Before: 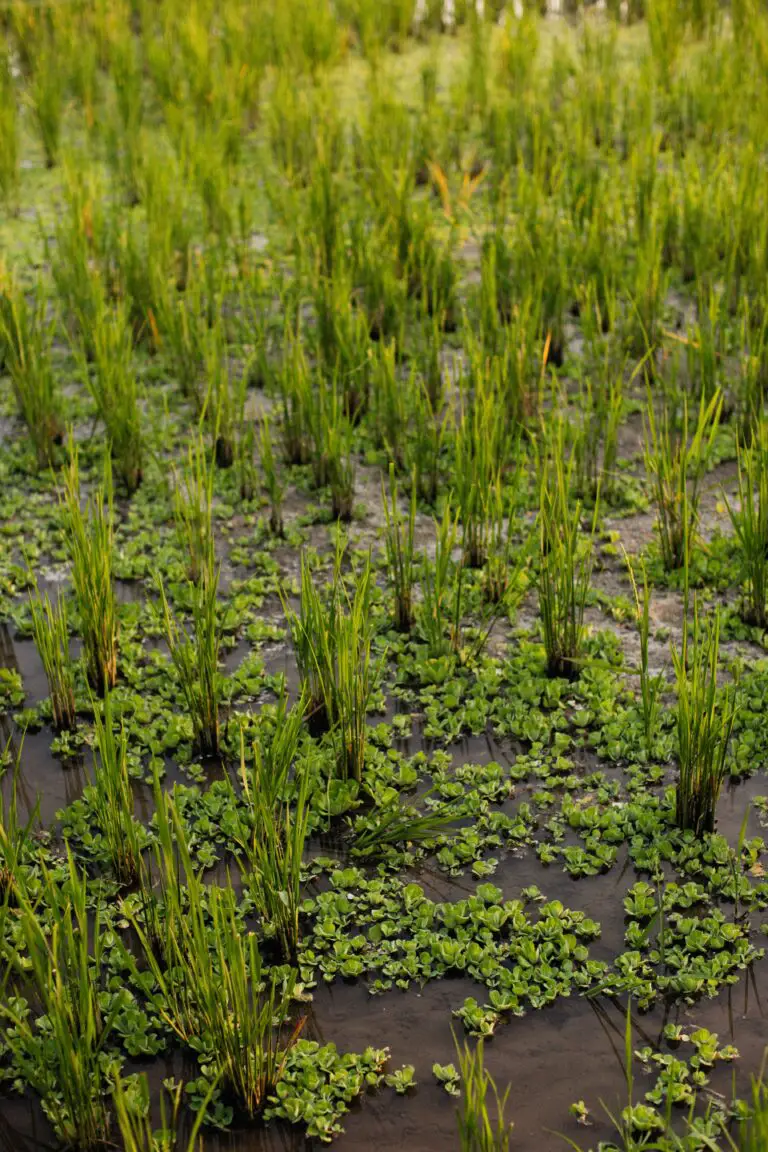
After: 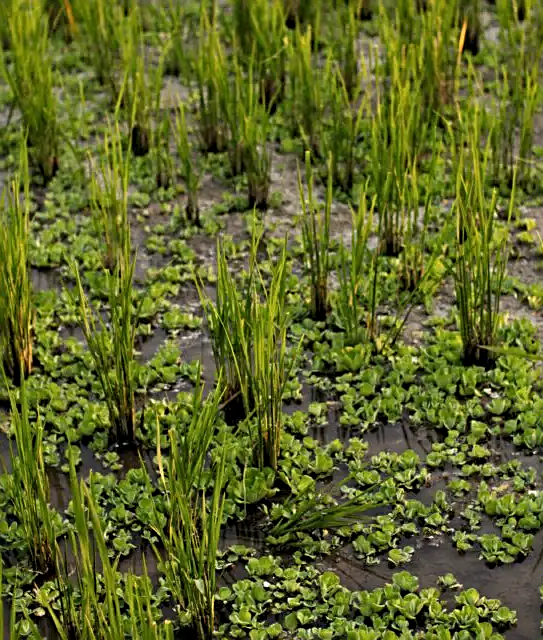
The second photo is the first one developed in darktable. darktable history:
crop: left 10.967%, top 27.169%, right 18.288%, bottom 17.229%
sharpen: radius 2.752
contrast equalizer: octaves 7, y [[0.524, 0.538, 0.547, 0.548, 0.538, 0.524], [0.5 ×6], [0.5 ×6], [0 ×6], [0 ×6]], mix 0.335
